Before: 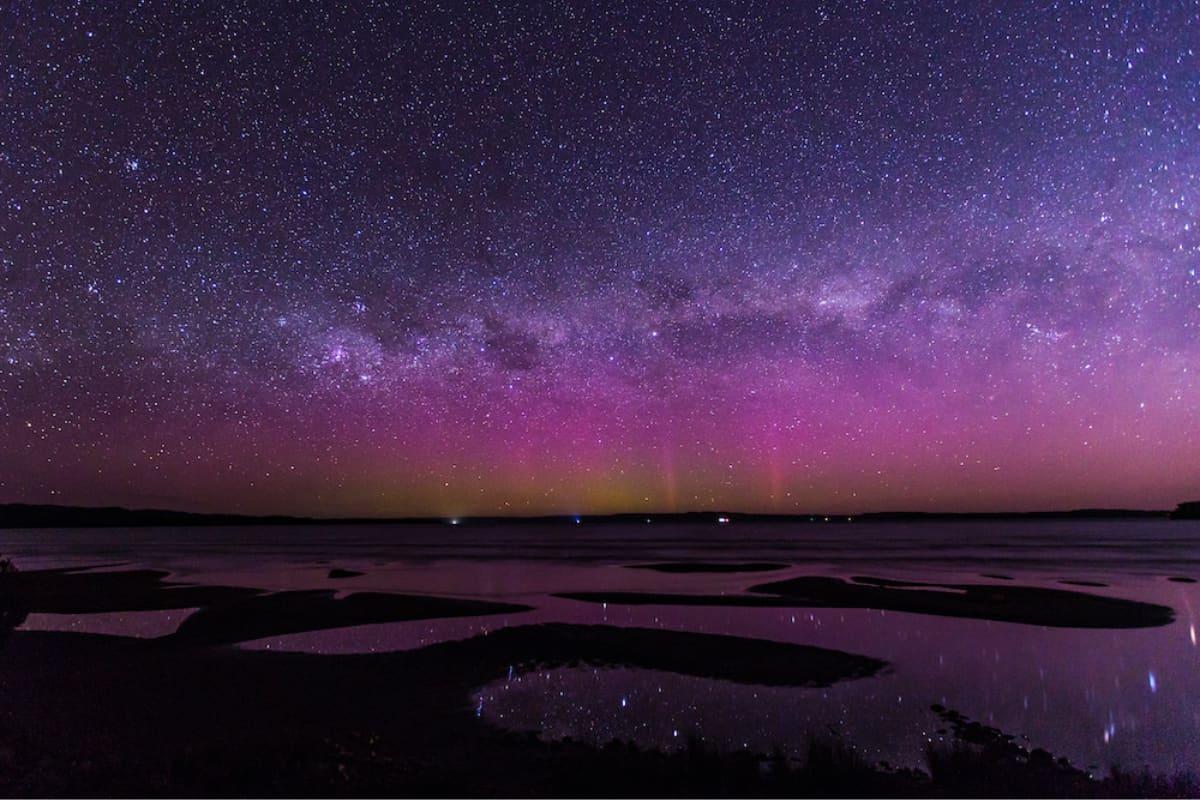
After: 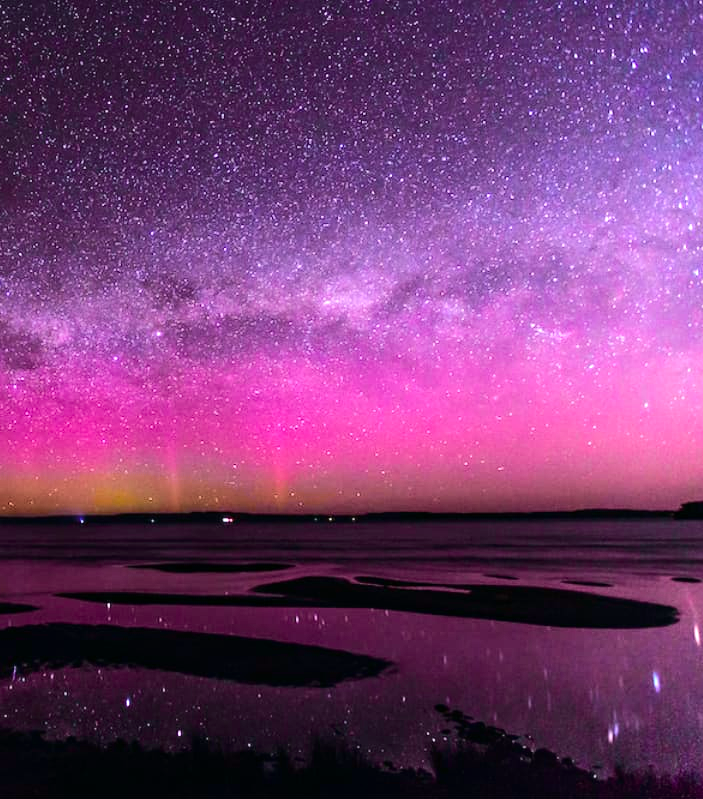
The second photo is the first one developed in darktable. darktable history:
exposure: exposure 0.64 EV, compensate exposure bias true, compensate highlight preservation false
tone curve: curves: ch0 [(0, 0.003) (0.056, 0.041) (0.211, 0.187) (0.482, 0.519) (0.836, 0.864) (0.997, 0.984)]; ch1 [(0, 0) (0.276, 0.206) (0.393, 0.364) (0.482, 0.471) (0.506, 0.5) (0.523, 0.523) (0.572, 0.604) (0.635, 0.665) (0.695, 0.759) (1, 1)]; ch2 [(0, 0) (0.438, 0.456) (0.473, 0.47) (0.503, 0.503) (0.536, 0.527) (0.562, 0.584) (0.612, 0.61) (0.679, 0.72) (1, 1)], color space Lab, independent channels, preserve colors none
color balance rgb: linear chroma grading › global chroma 0.37%, perceptual saturation grading › global saturation -11.796%, perceptual brilliance grading › mid-tones 9.426%, perceptual brilliance grading › shadows 14.905%, global vibrance 30.498%, contrast 9.427%
crop: left 41.358%
